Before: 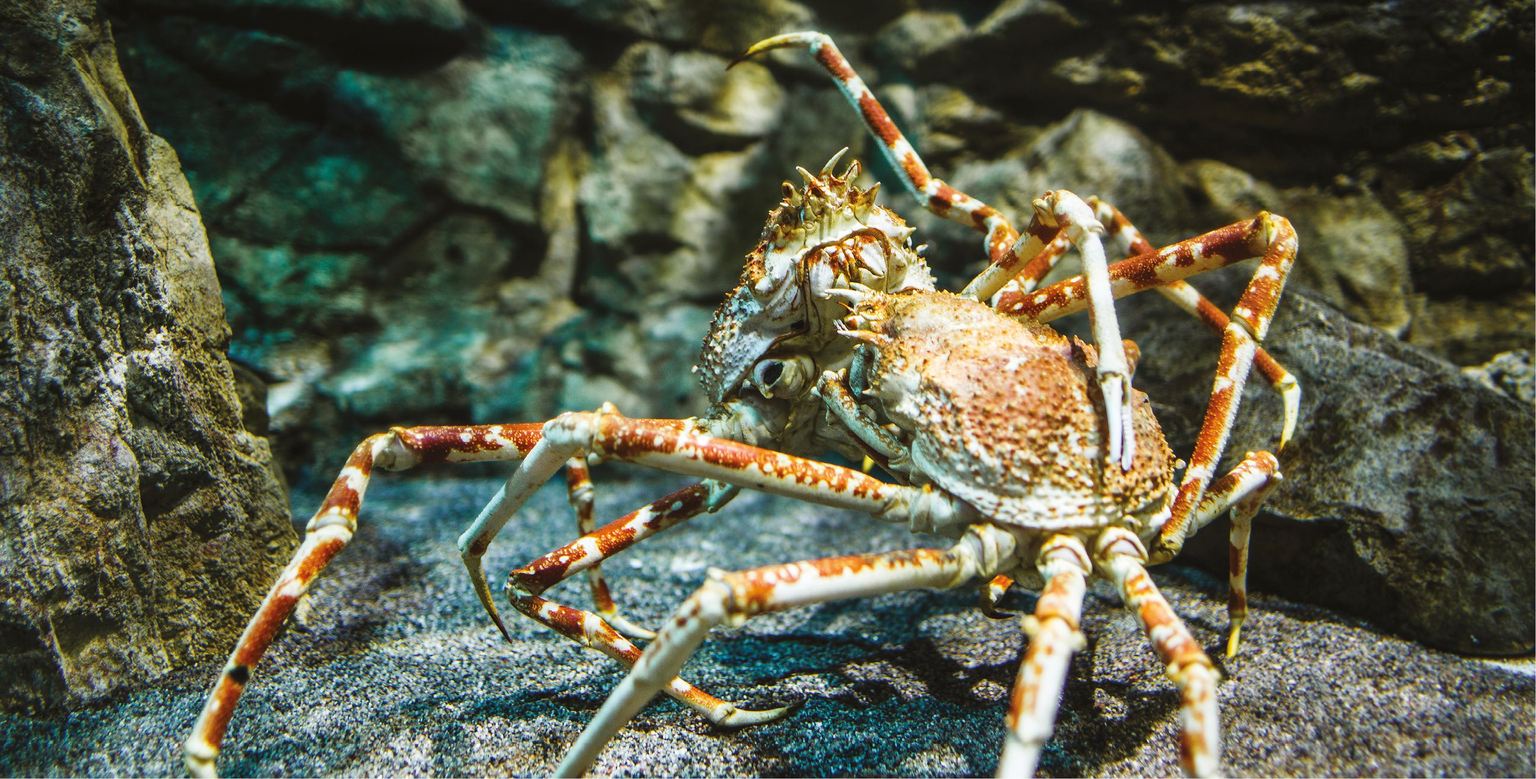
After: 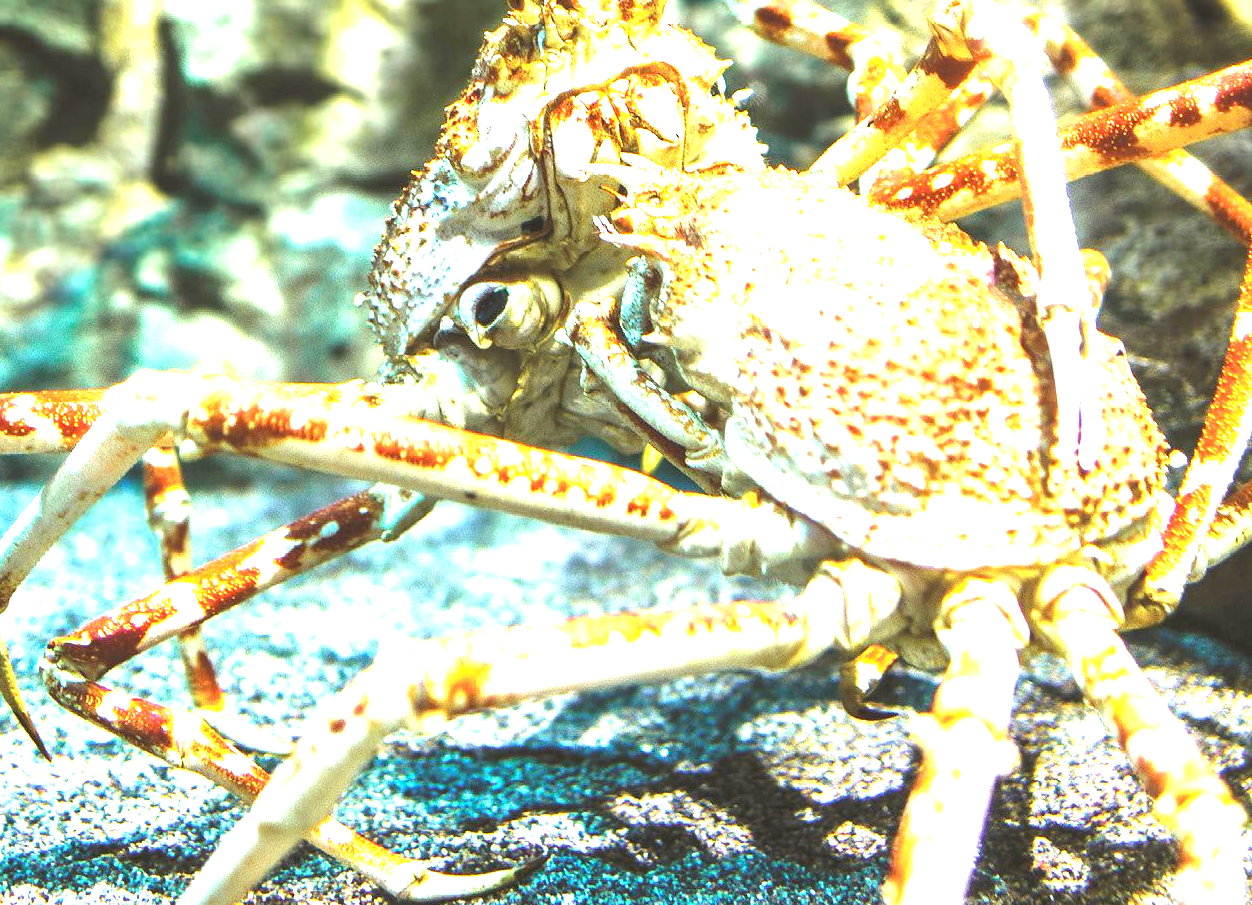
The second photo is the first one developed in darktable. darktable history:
crop: left 31.353%, top 24.63%, right 20.239%, bottom 6.404%
exposure: exposure 2.211 EV, compensate exposure bias true, compensate highlight preservation false
